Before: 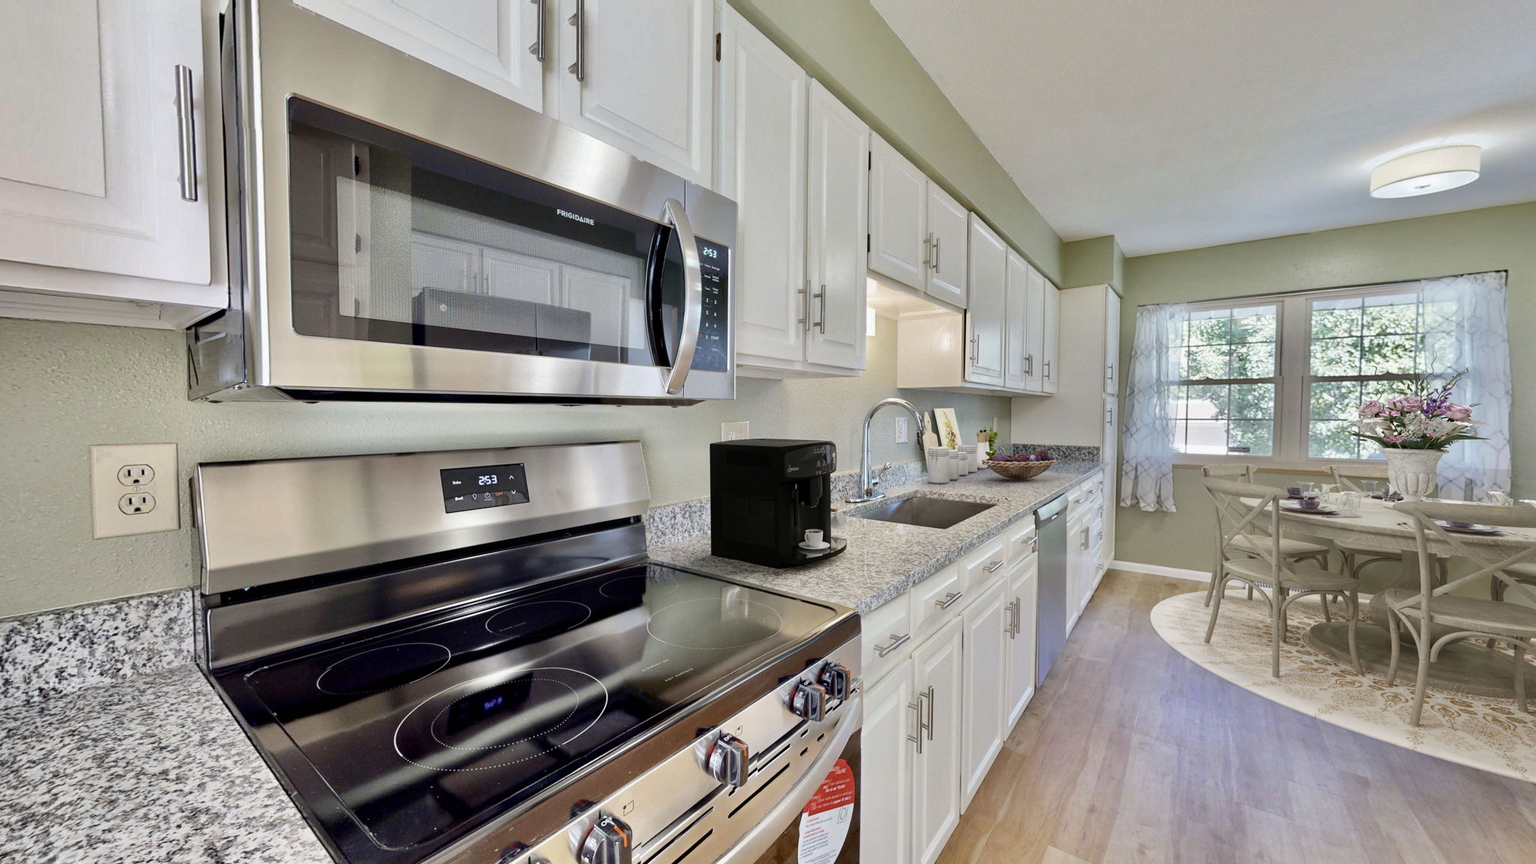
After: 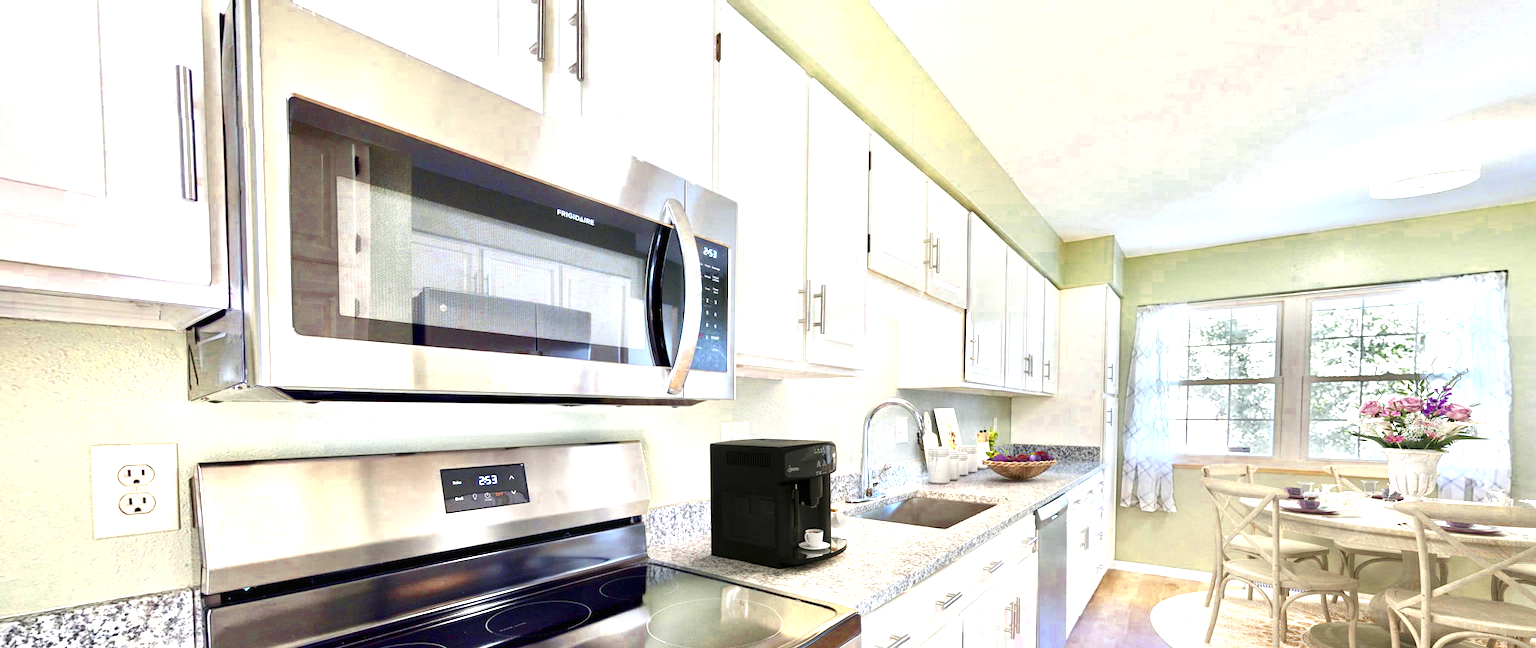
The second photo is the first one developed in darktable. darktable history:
crop: bottom 24.983%
exposure: black level correction 0, exposure 1.199 EV, compensate highlight preservation false
color zones: curves: ch0 [(0.004, 0.305) (0.261, 0.623) (0.389, 0.399) (0.708, 0.571) (0.947, 0.34)]; ch1 [(0.025, 0.645) (0.229, 0.584) (0.326, 0.551) (0.484, 0.262) (0.757, 0.643)], mix 31.62%
tone equalizer: smoothing diameter 2.04%, edges refinement/feathering 17.02, mask exposure compensation -1.57 EV, filter diffusion 5
